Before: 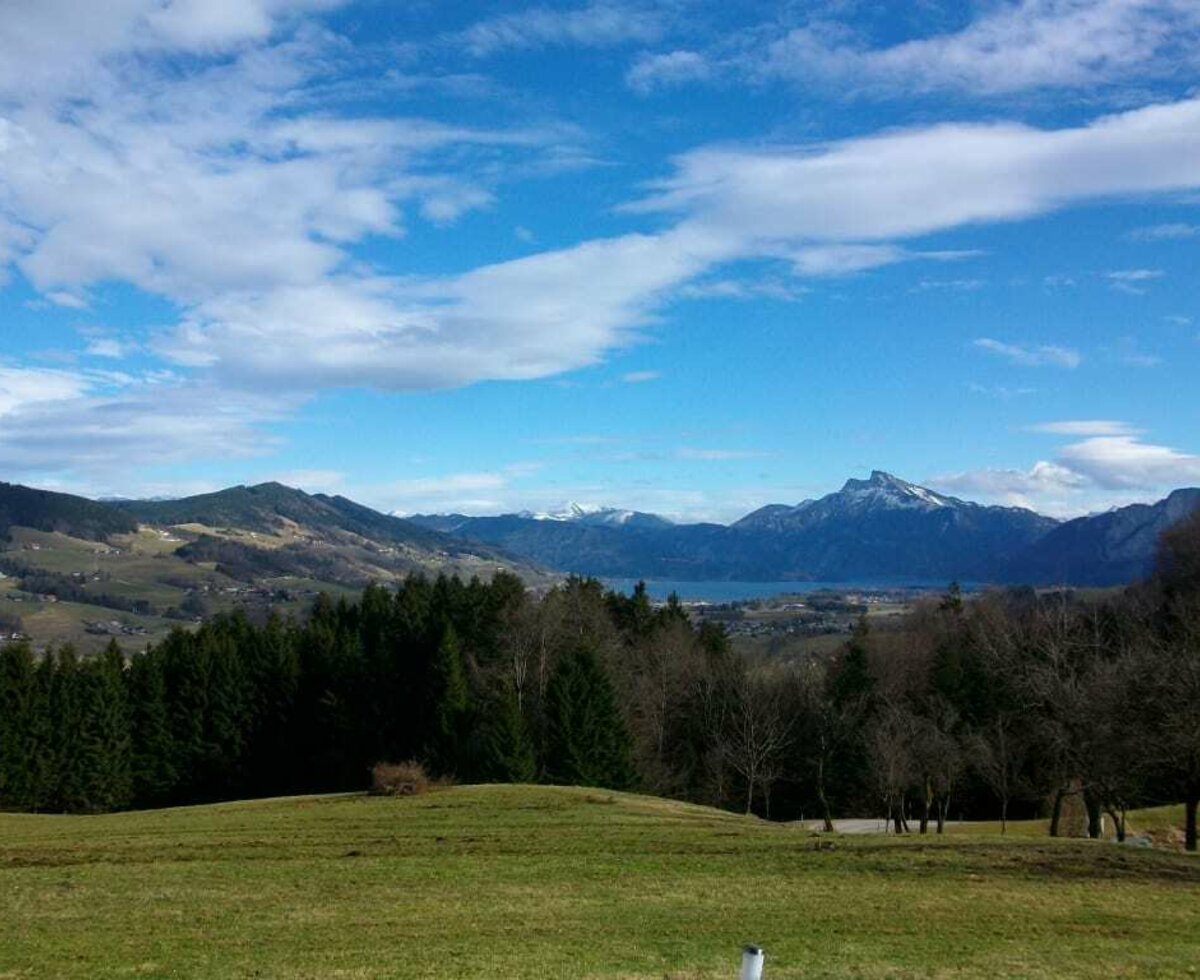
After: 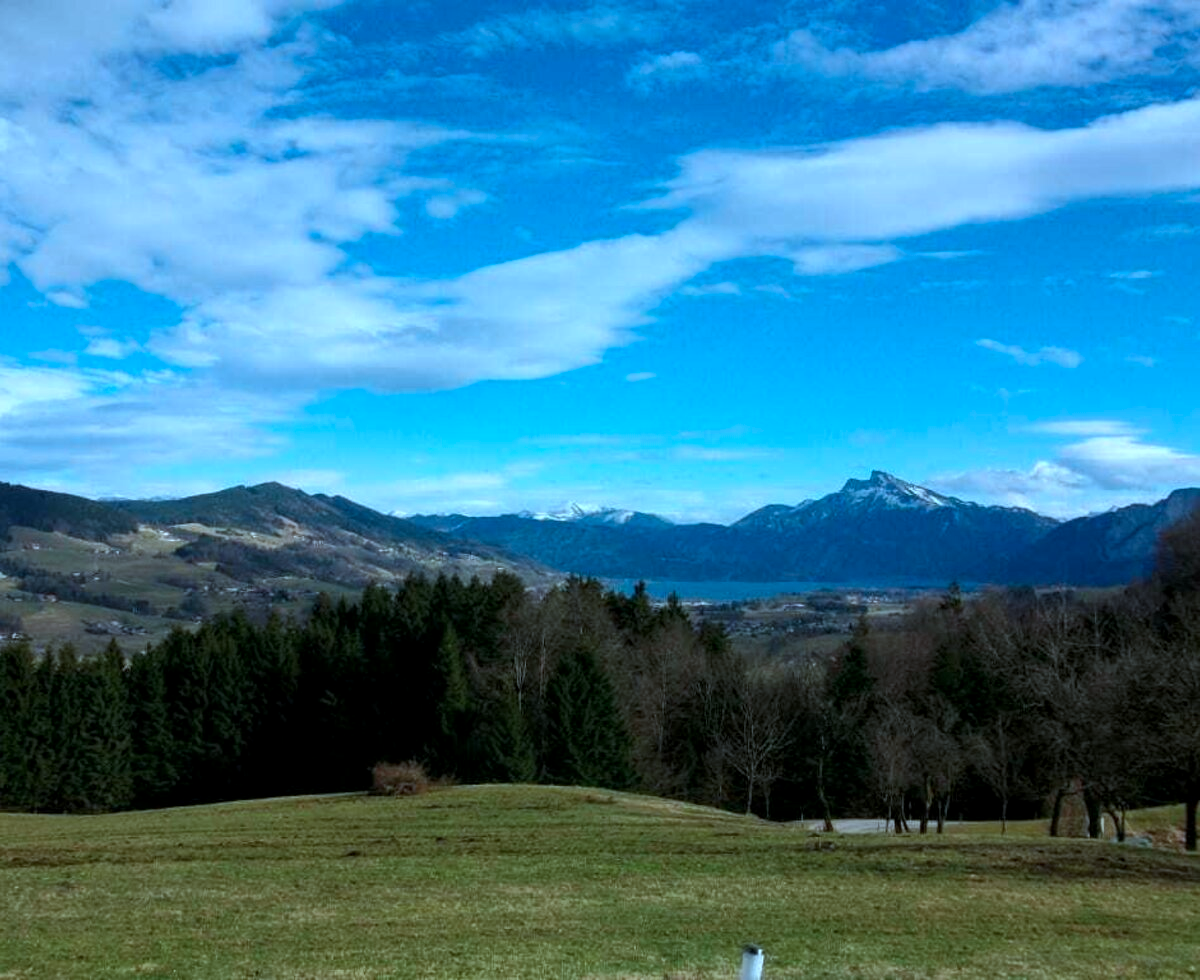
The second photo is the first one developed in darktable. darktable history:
local contrast: highlights 103%, shadows 101%, detail 120%, midtone range 0.2
color correction: highlights a* -9.13, highlights b* -22.48
tone curve: curves: ch0 [(0, 0) (0.003, 0.003) (0.011, 0.011) (0.025, 0.024) (0.044, 0.043) (0.069, 0.068) (0.1, 0.097) (0.136, 0.132) (0.177, 0.173) (0.224, 0.219) (0.277, 0.27) (0.335, 0.327) (0.399, 0.389) (0.468, 0.457) (0.543, 0.549) (0.623, 0.628) (0.709, 0.713) (0.801, 0.803) (0.898, 0.899) (1, 1)], color space Lab, independent channels, preserve colors none
